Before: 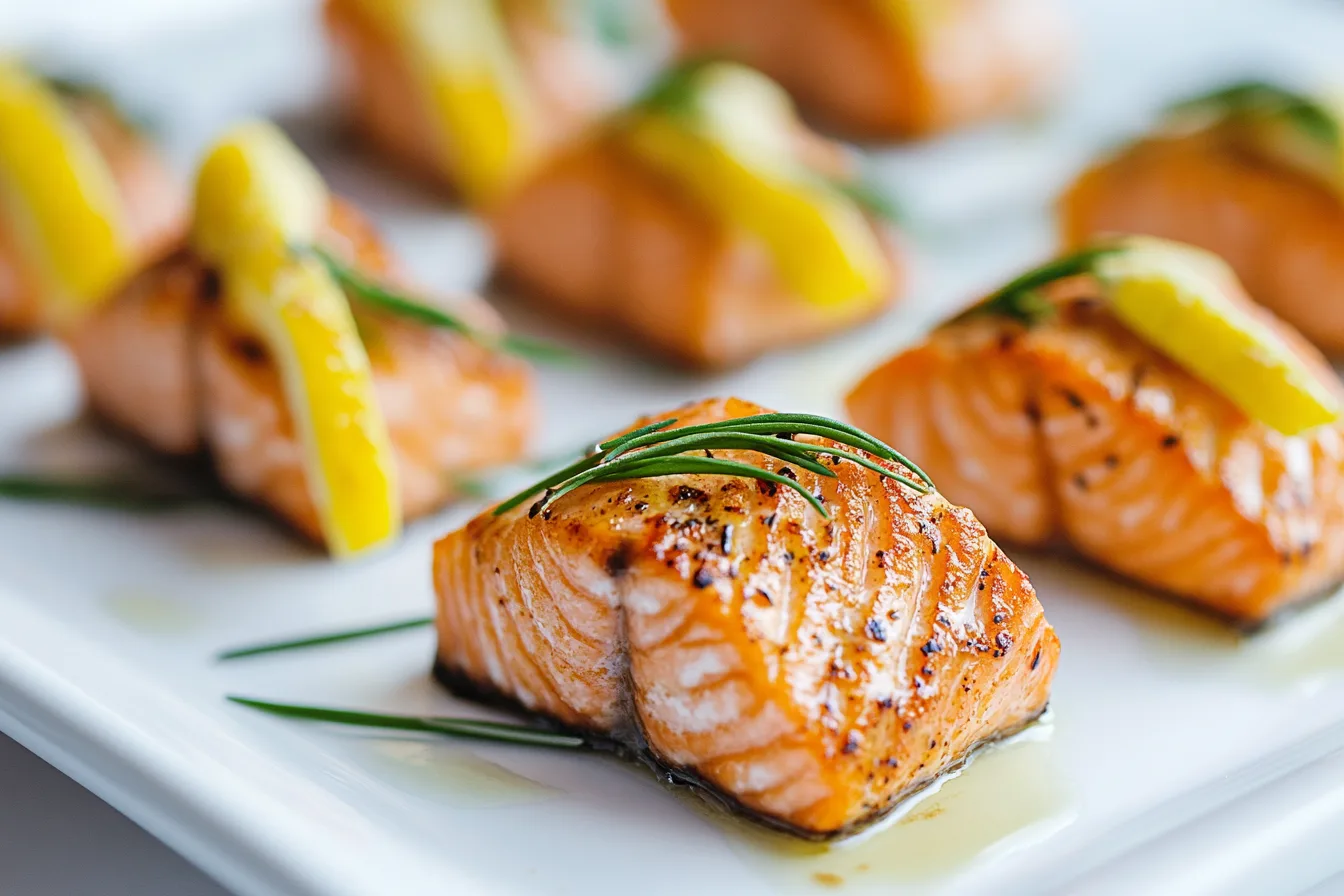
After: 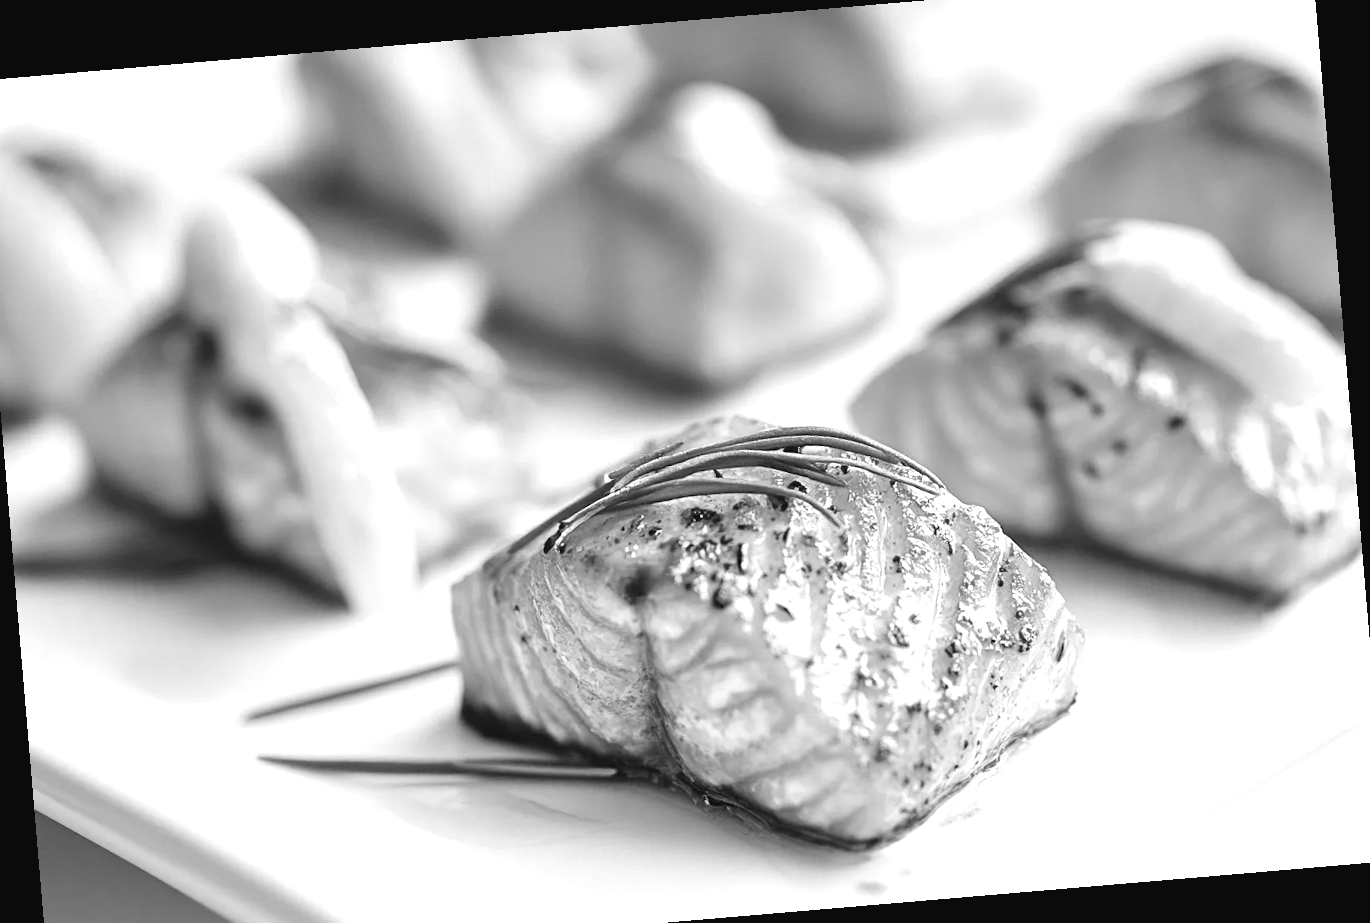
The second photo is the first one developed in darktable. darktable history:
rotate and perspective: rotation -4.86°, automatic cropping off
exposure: black level correction -0.002, exposure 0.708 EV, compensate exposure bias true, compensate highlight preservation false
crop: left 1.964%, top 3.251%, right 1.122%, bottom 4.933%
color calibration: illuminant as shot in camera, x 0.358, y 0.373, temperature 4628.91 K
monochrome: on, module defaults
